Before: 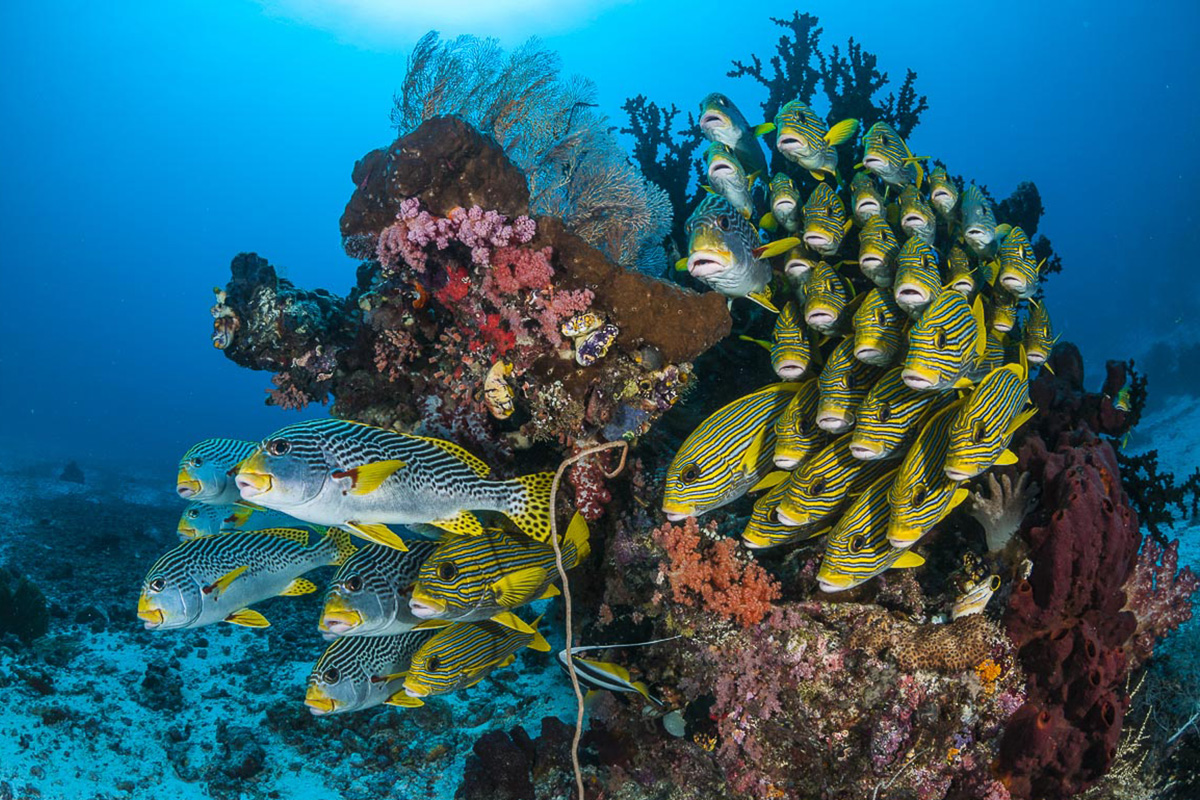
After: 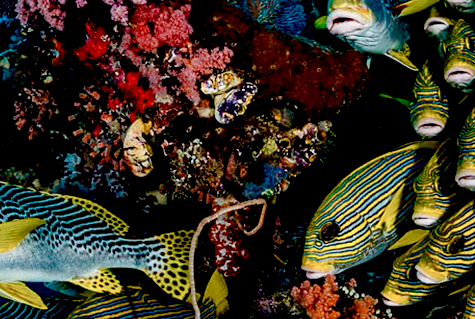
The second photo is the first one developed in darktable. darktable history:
exposure: black level correction 0.056, compensate highlight preservation false
crop: left 30.158%, top 30.29%, right 30.198%, bottom 29.756%
color balance rgb: perceptual saturation grading › global saturation 0.511%, perceptual saturation grading › highlights -32.485%, perceptual saturation grading › mid-tones 5.863%, perceptual saturation grading › shadows 17.884%, contrast 4.368%
